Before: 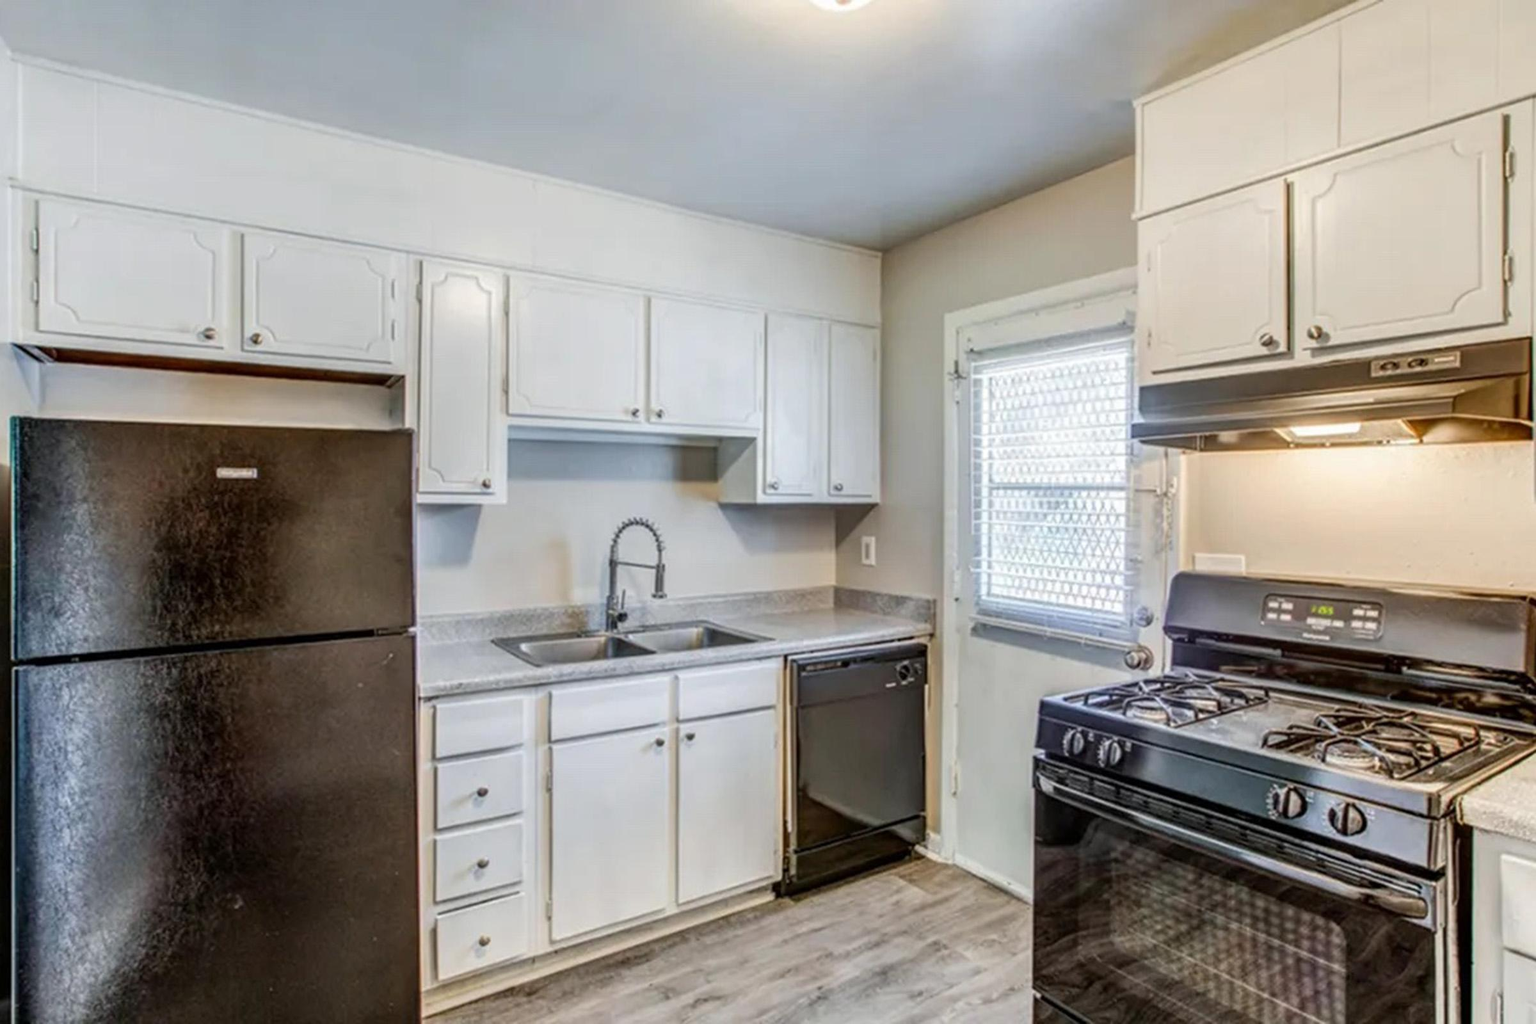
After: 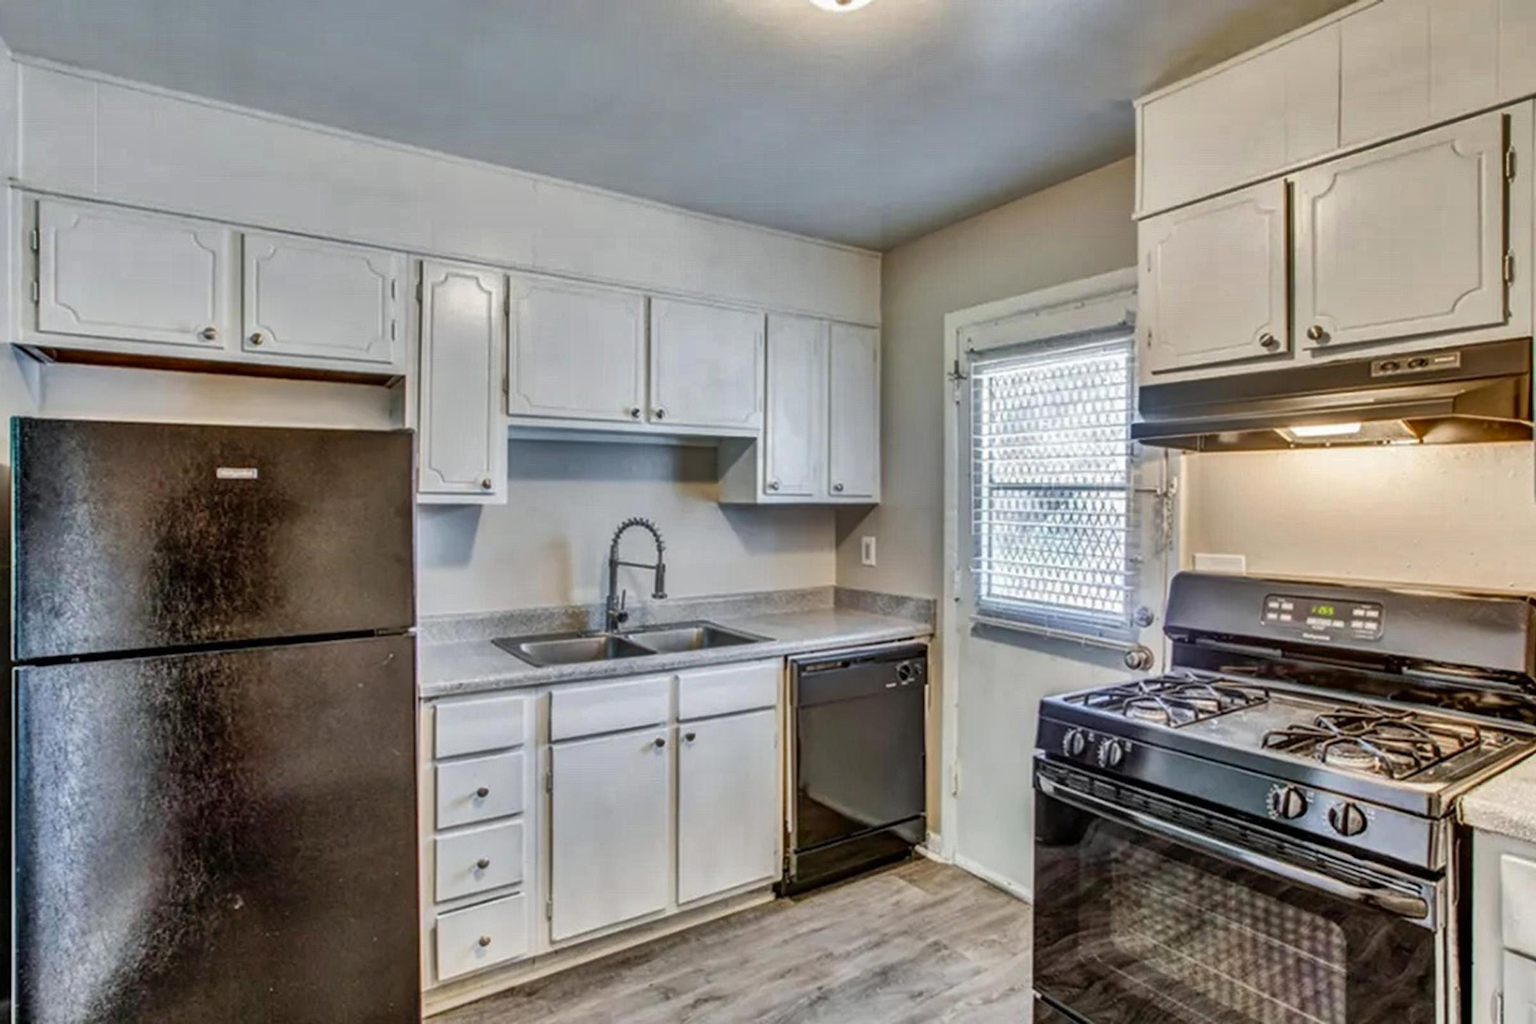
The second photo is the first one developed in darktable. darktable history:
shadows and highlights: radius 101.3, shadows 50.56, highlights -65.79, soften with gaussian
